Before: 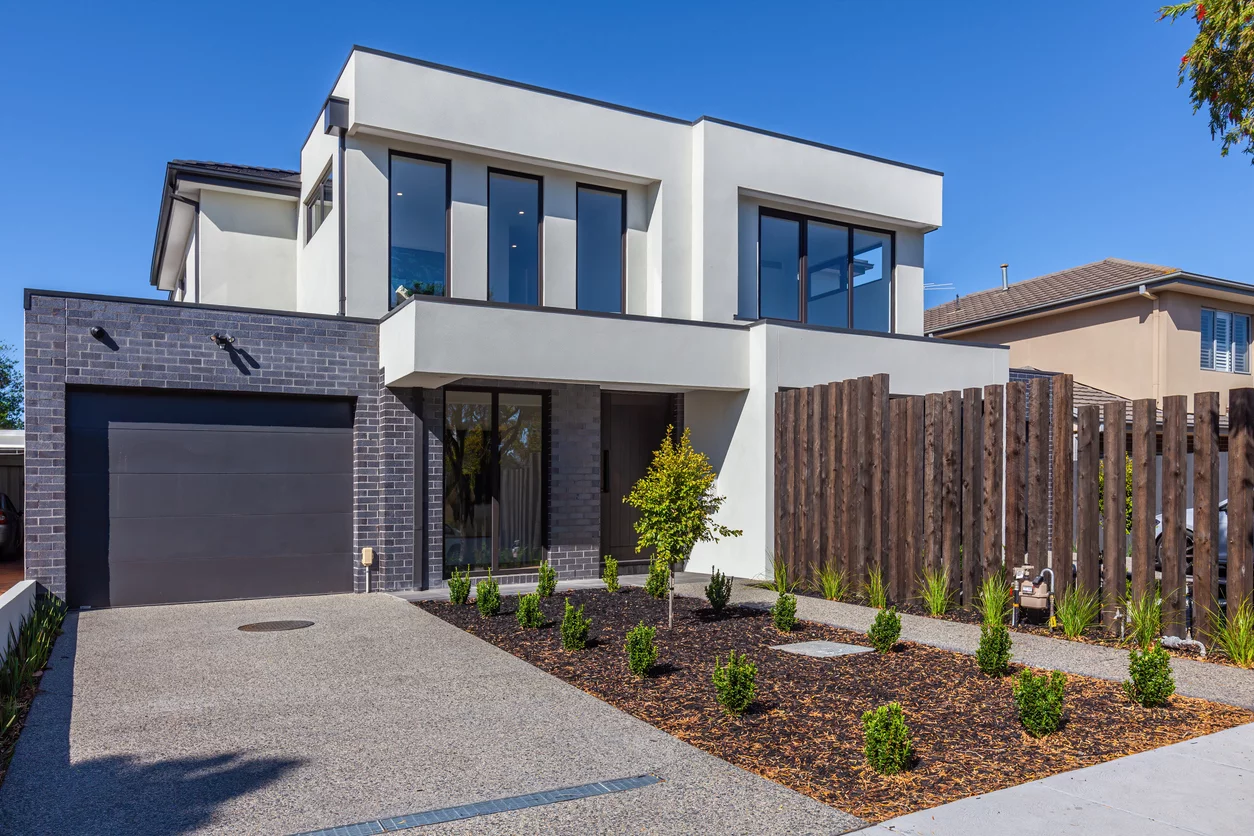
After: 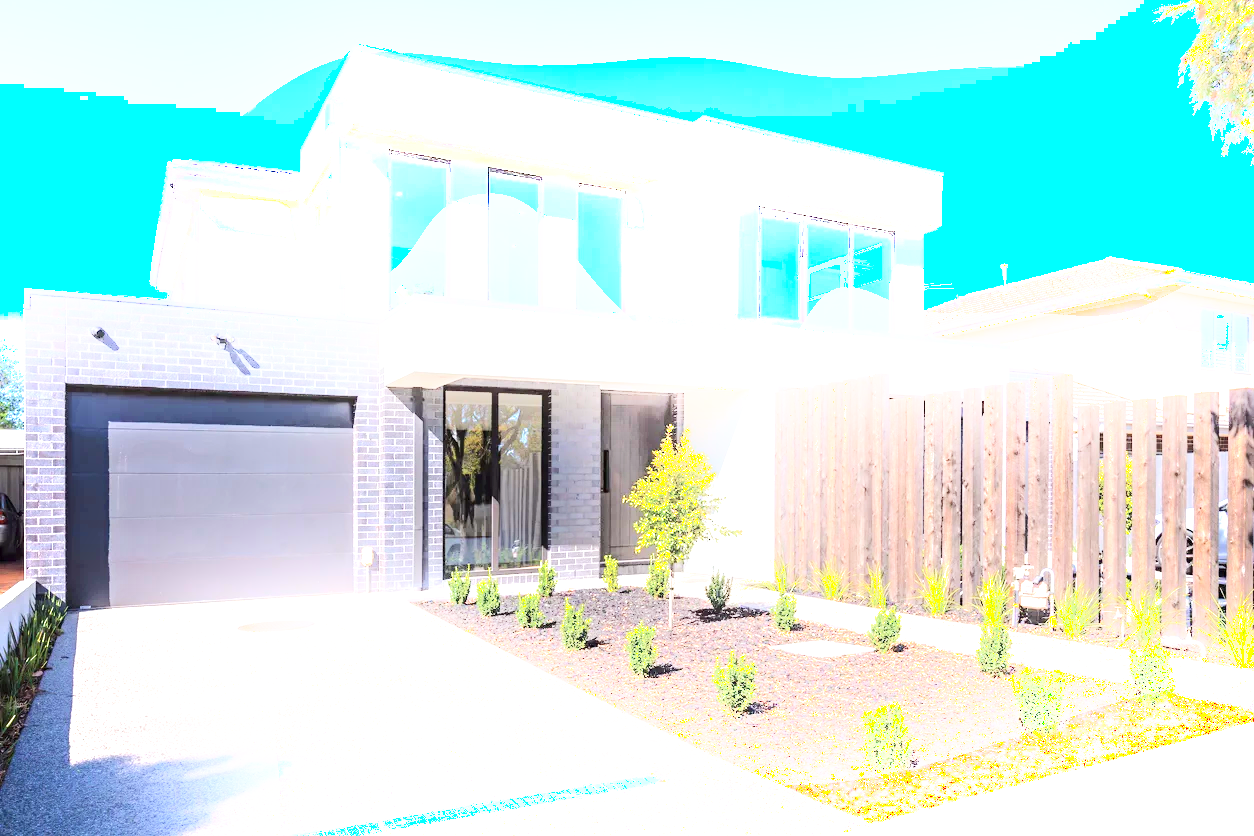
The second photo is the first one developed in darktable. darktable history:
tone equalizer: -8 EV -0.716 EV, -7 EV -0.692 EV, -6 EV -0.58 EV, -5 EV -0.408 EV, -3 EV 0.385 EV, -2 EV 0.6 EV, -1 EV 0.701 EV, +0 EV 0.751 EV, smoothing diameter 24.84%, edges refinement/feathering 12.57, preserve details guided filter
exposure: exposure 1.492 EV, compensate highlight preservation false
shadows and highlights: shadows -55.17, highlights 86.61, soften with gaussian
